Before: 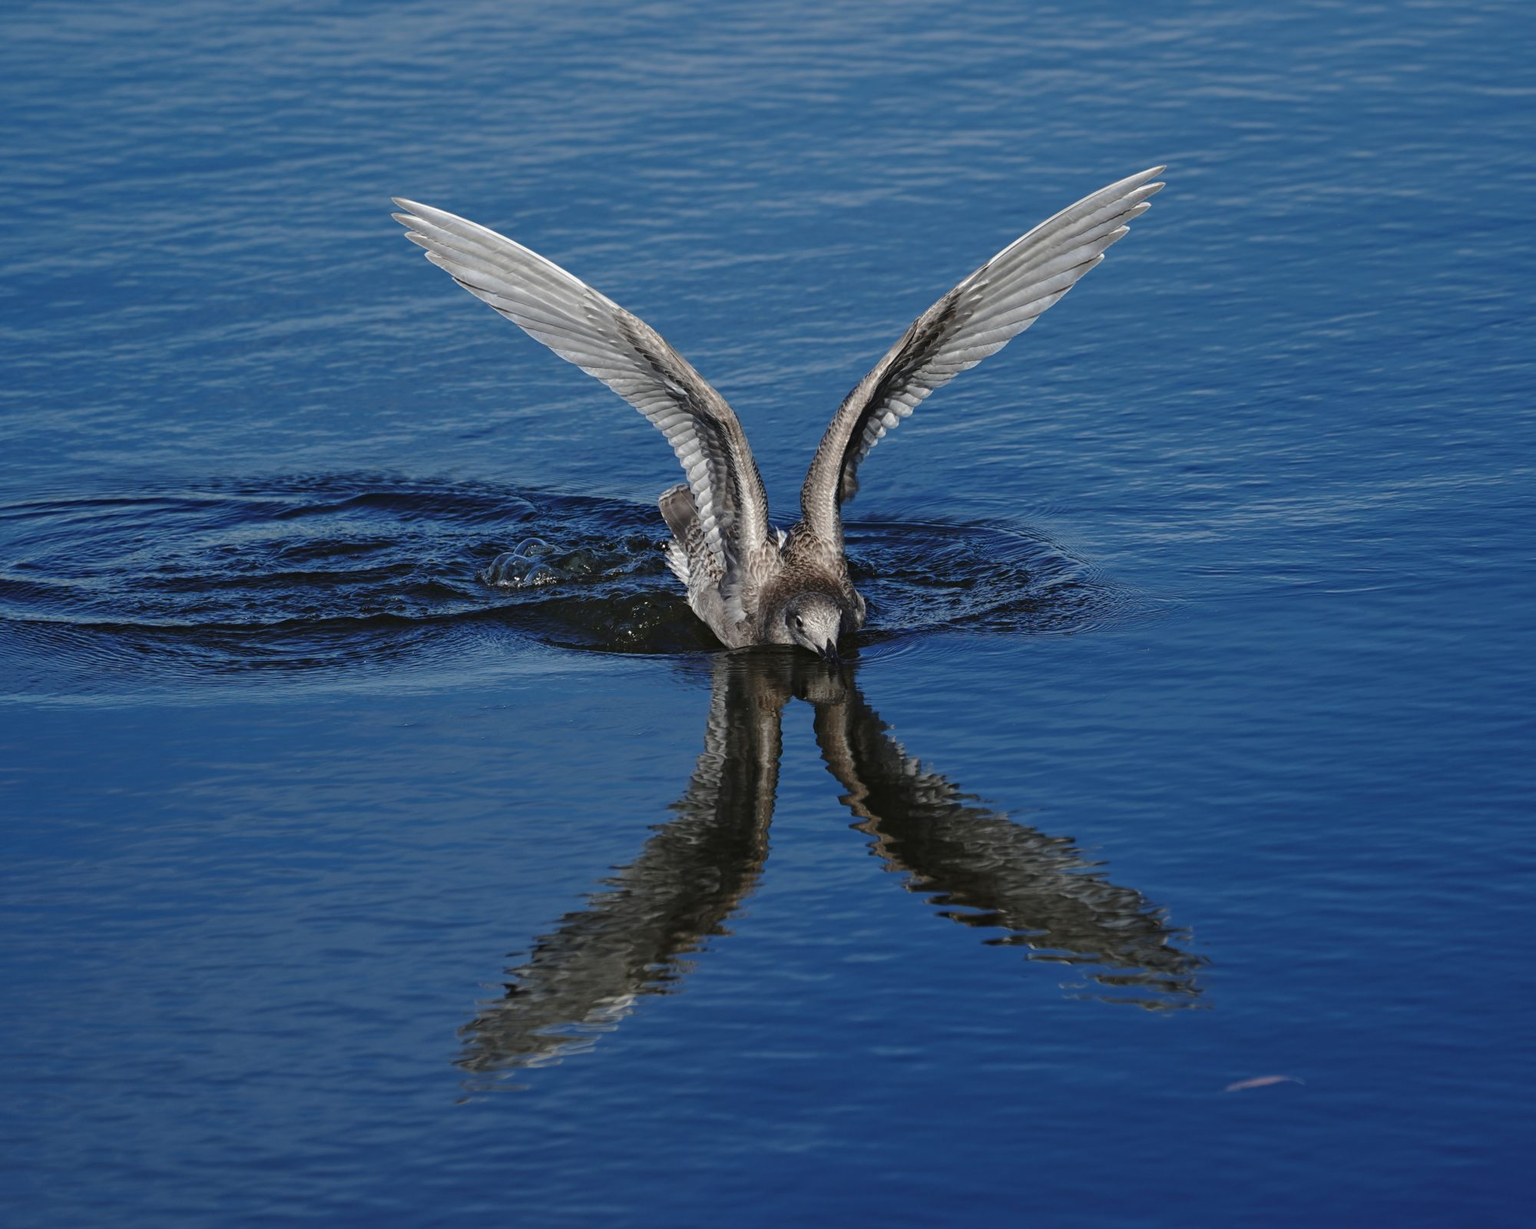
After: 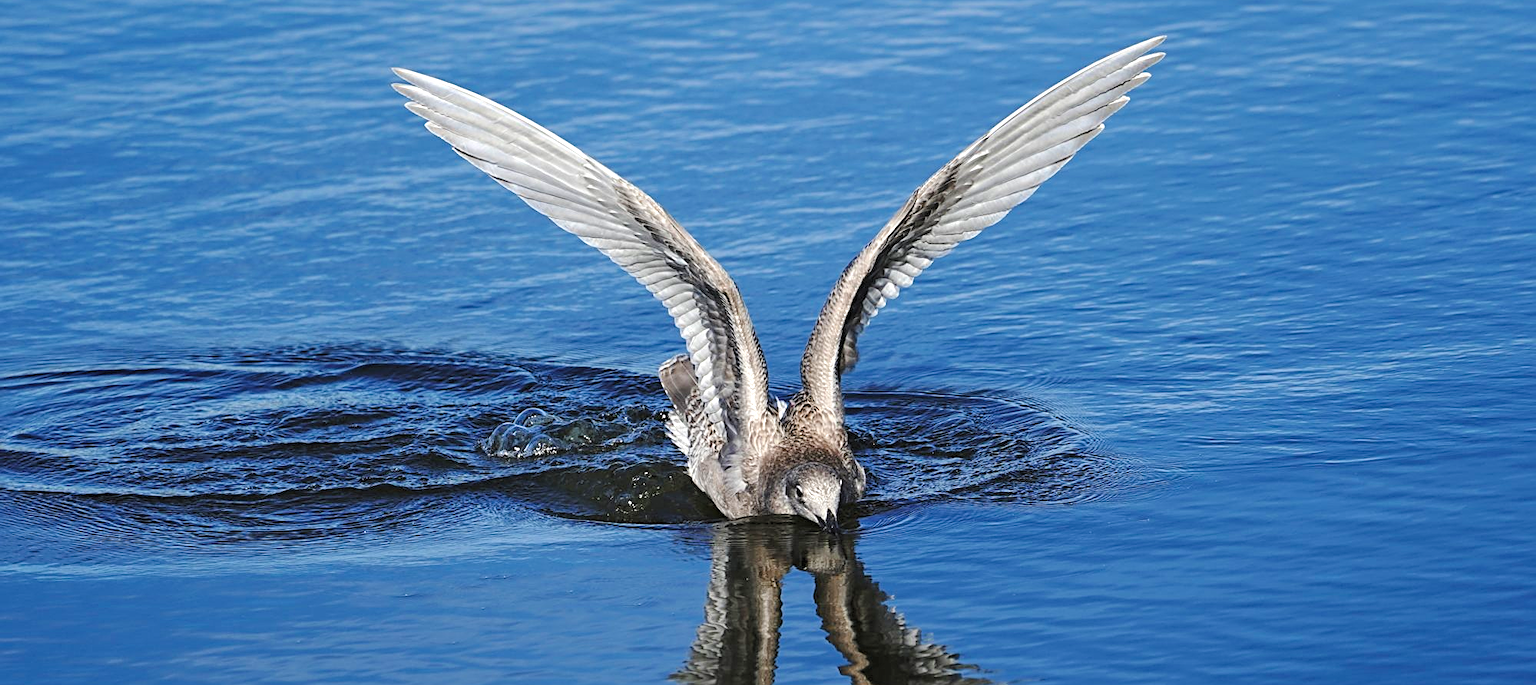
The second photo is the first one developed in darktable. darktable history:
sharpen: on, module defaults
color balance rgb: perceptual saturation grading › global saturation 25.211%, global vibrance 11.271%
filmic rgb: middle gray luminance 18.27%, black relative exposure -10.5 EV, white relative exposure 3.42 EV, target black luminance 0%, hardness 6, latitude 98.1%, contrast 0.852, shadows ↔ highlights balance 0.366%
crop and rotate: top 10.619%, bottom 33.602%
exposure: black level correction 0, exposure 1.199 EV, compensate highlight preservation false
levels: levels [0.062, 0.494, 0.925]
